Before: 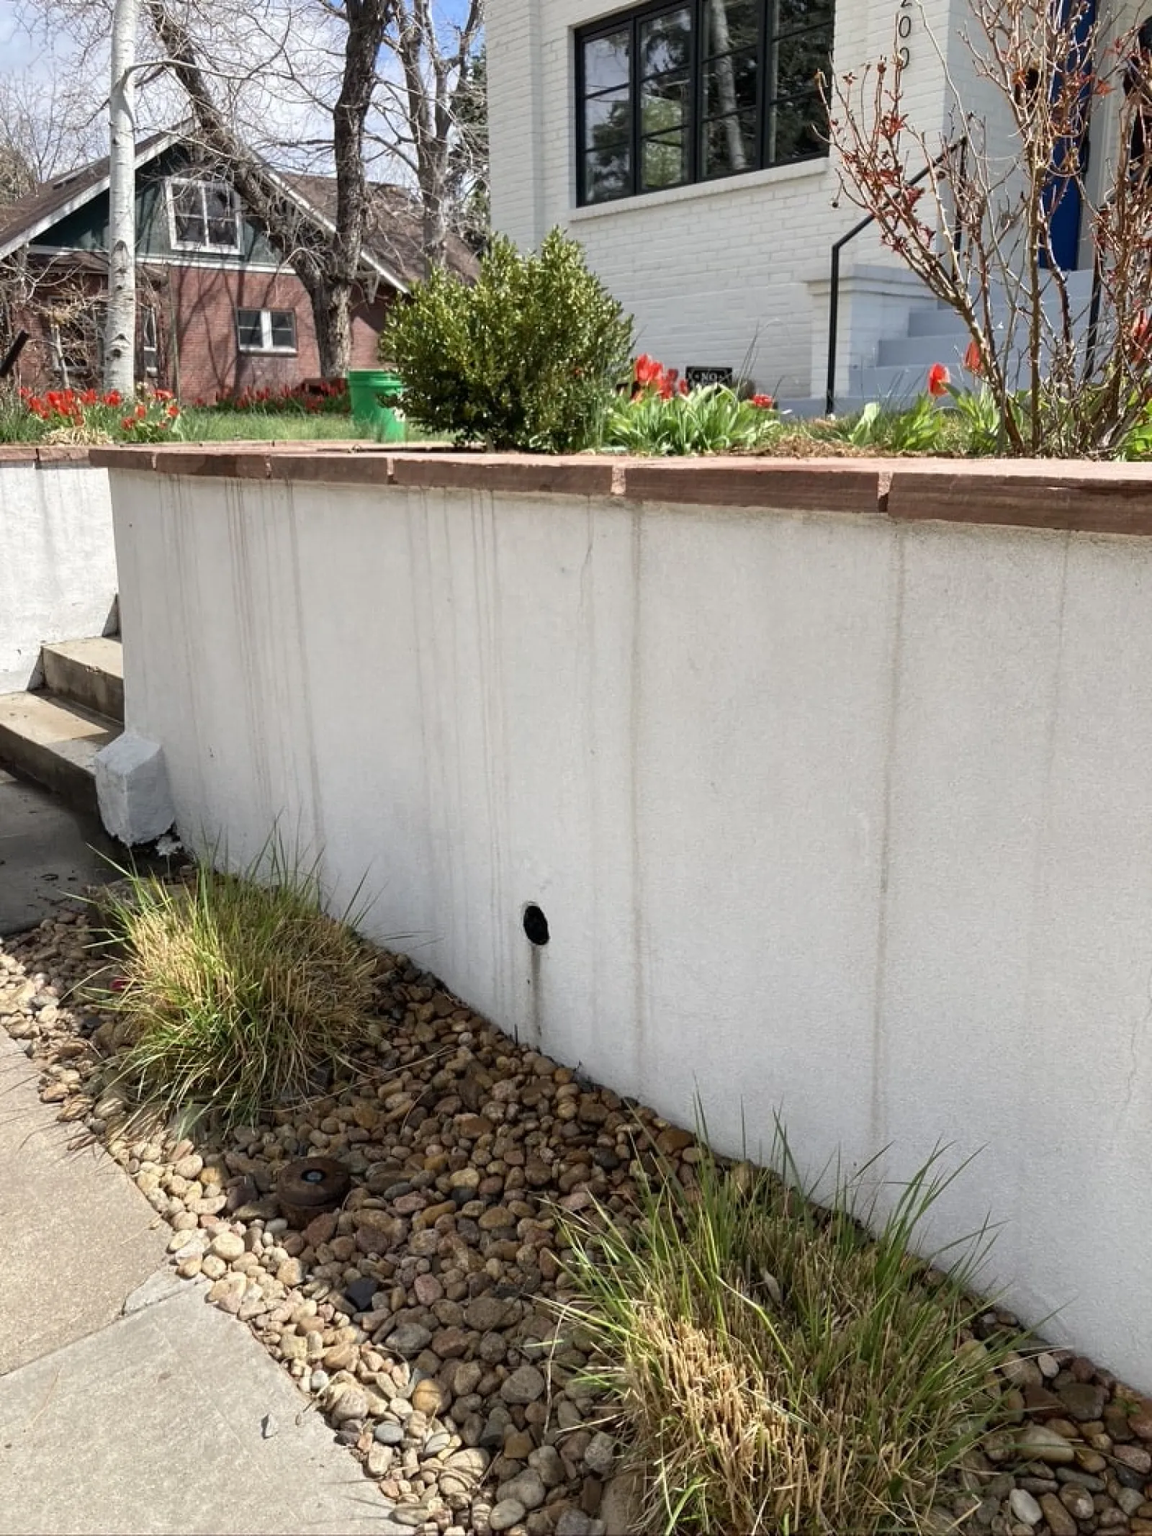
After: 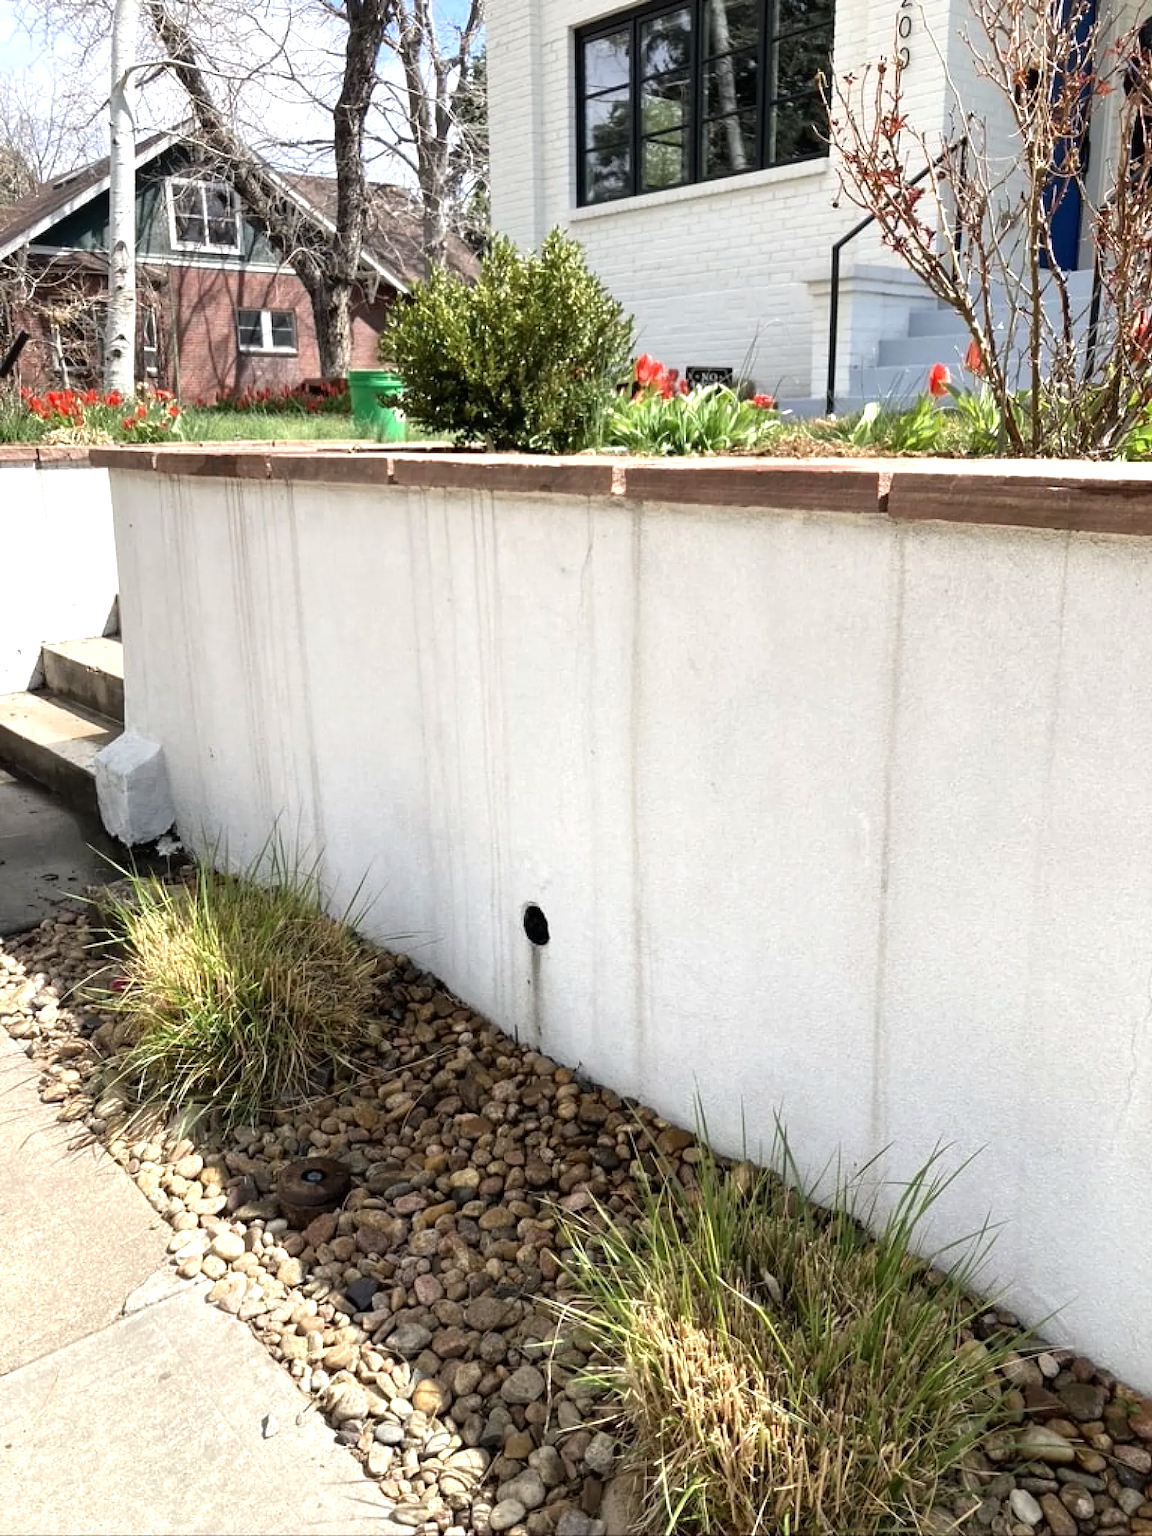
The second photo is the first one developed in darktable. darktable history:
exposure: exposure 0.206 EV, compensate exposure bias true, compensate highlight preservation false
tone equalizer: -8 EV -0.389 EV, -7 EV -0.386 EV, -6 EV -0.3 EV, -5 EV -0.236 EV, -3 EV 0.203 EV, -2 EV 0.317 EV, -1 EV 0.405 EV, +0 EV 0.402 EV
